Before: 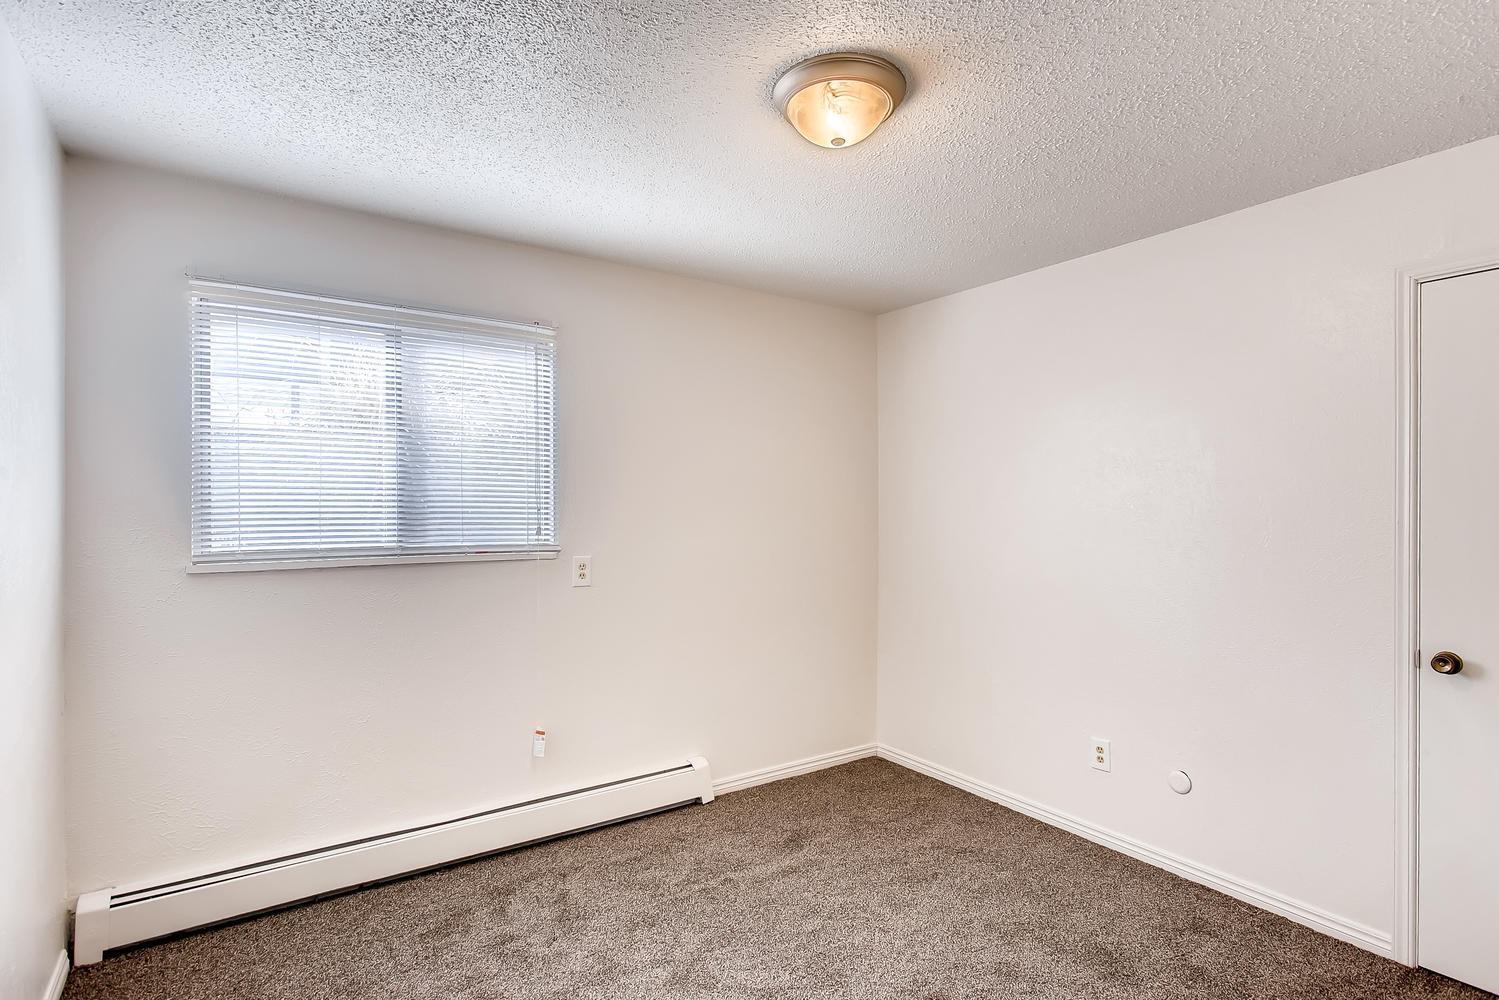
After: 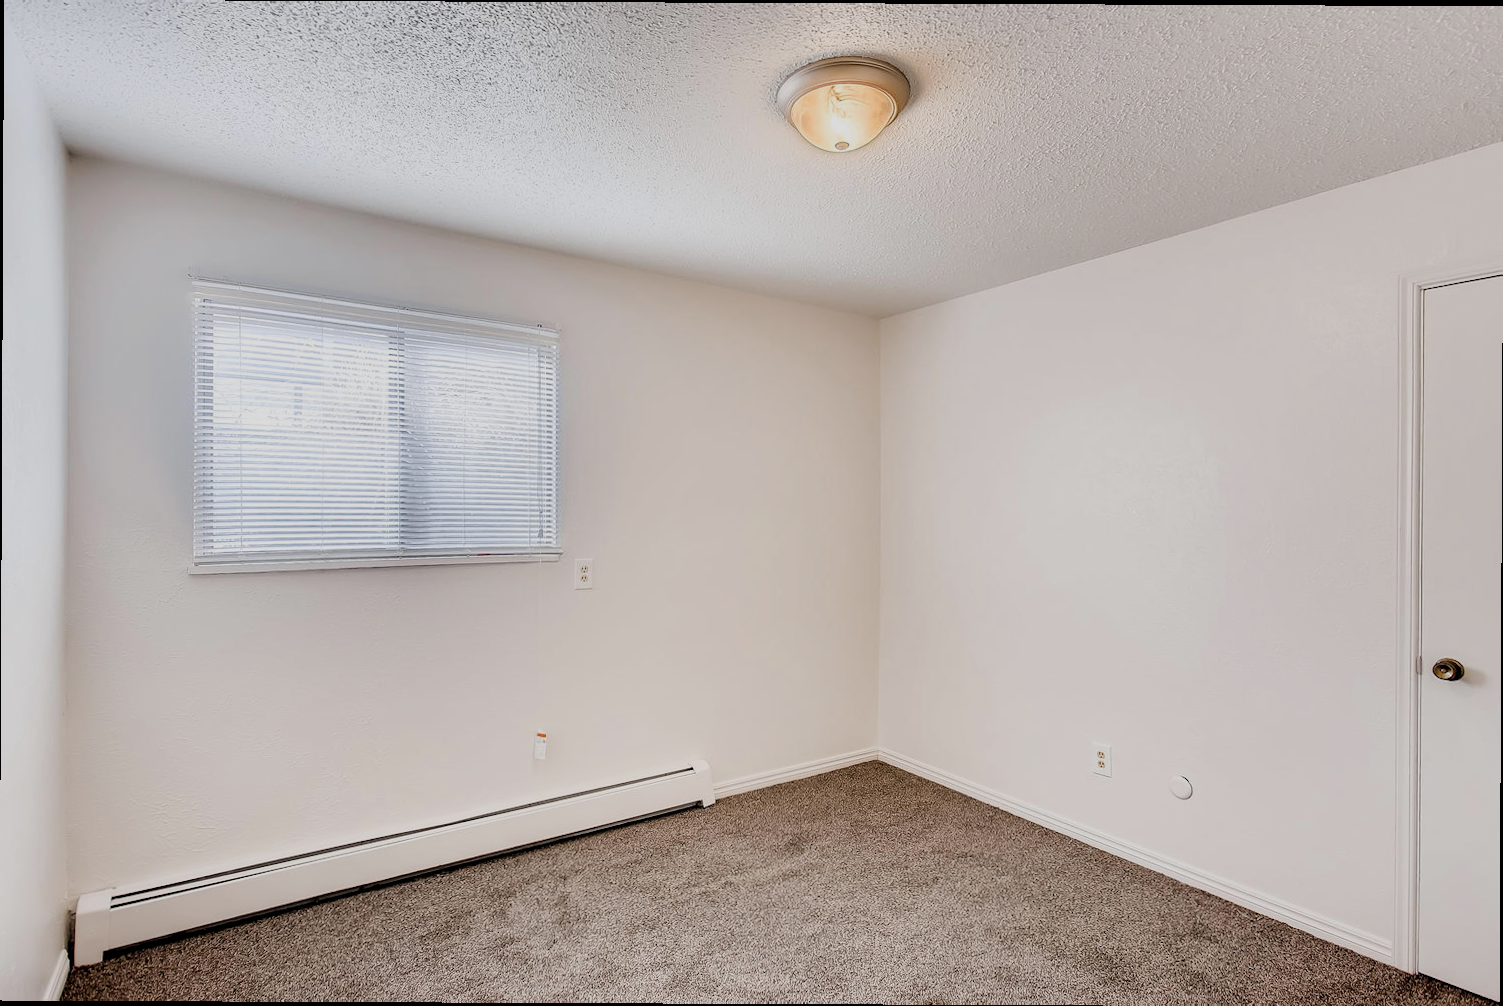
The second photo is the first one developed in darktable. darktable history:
filmic rgb: black relative exposure -7.99 EV, white relative exposure 4.01 EV, hardness 4.19
crop and rotate: angle -0.26°
